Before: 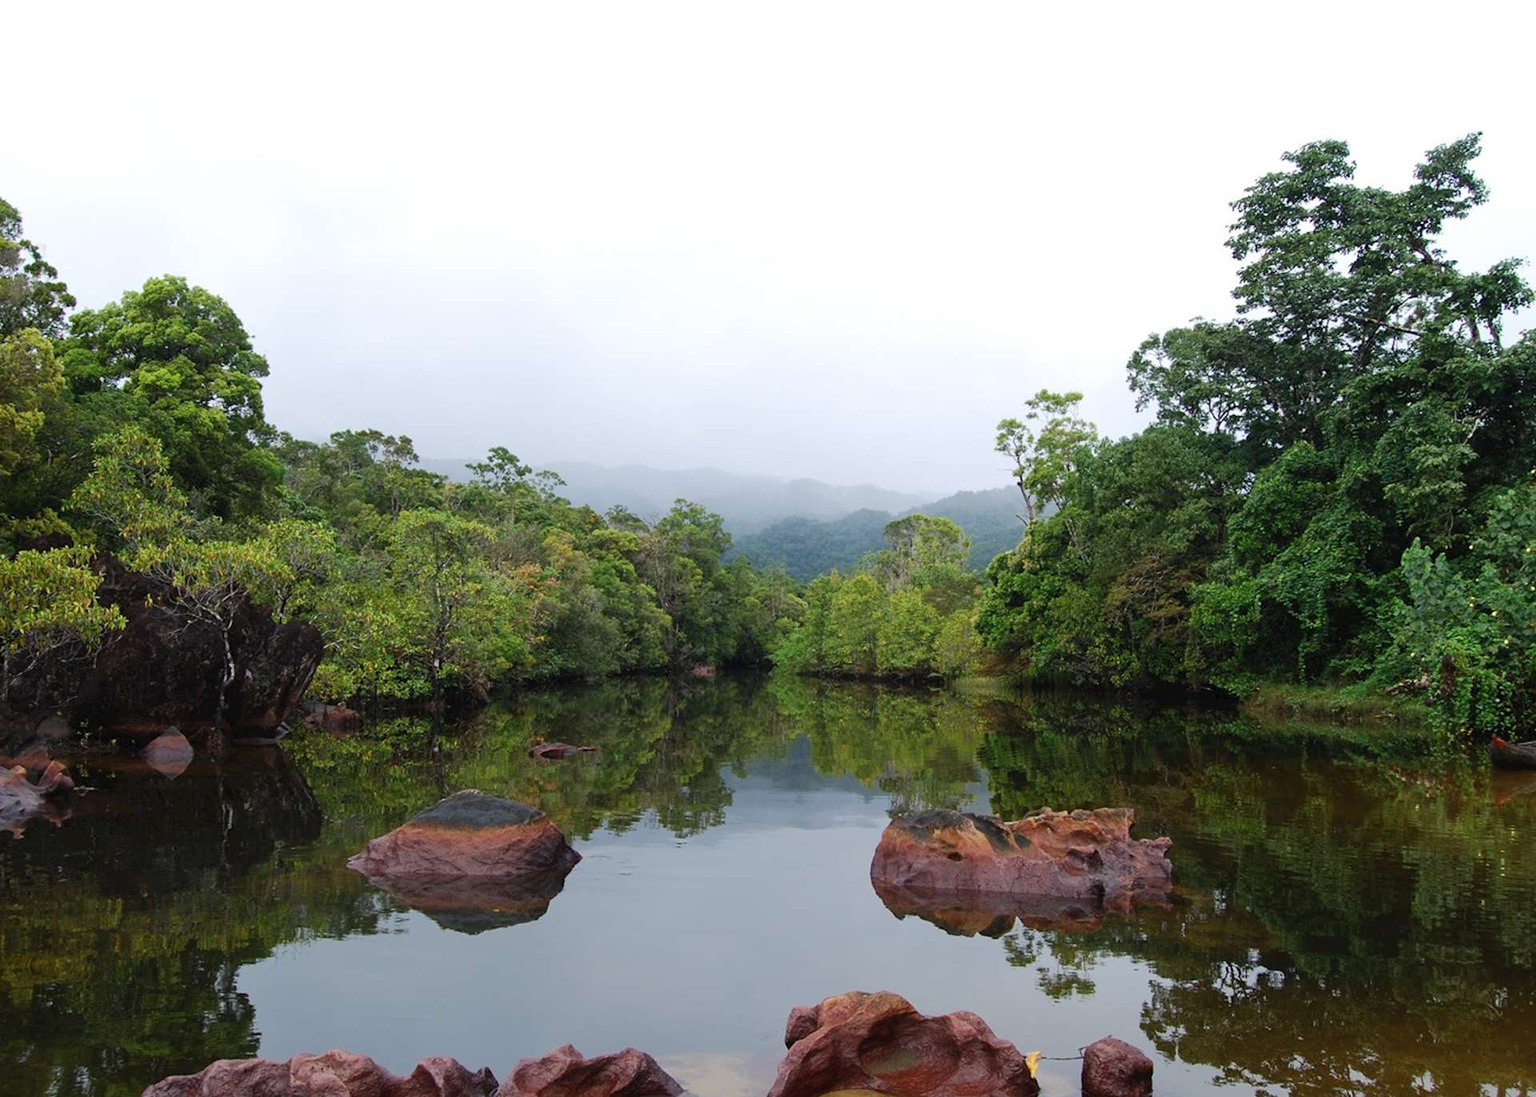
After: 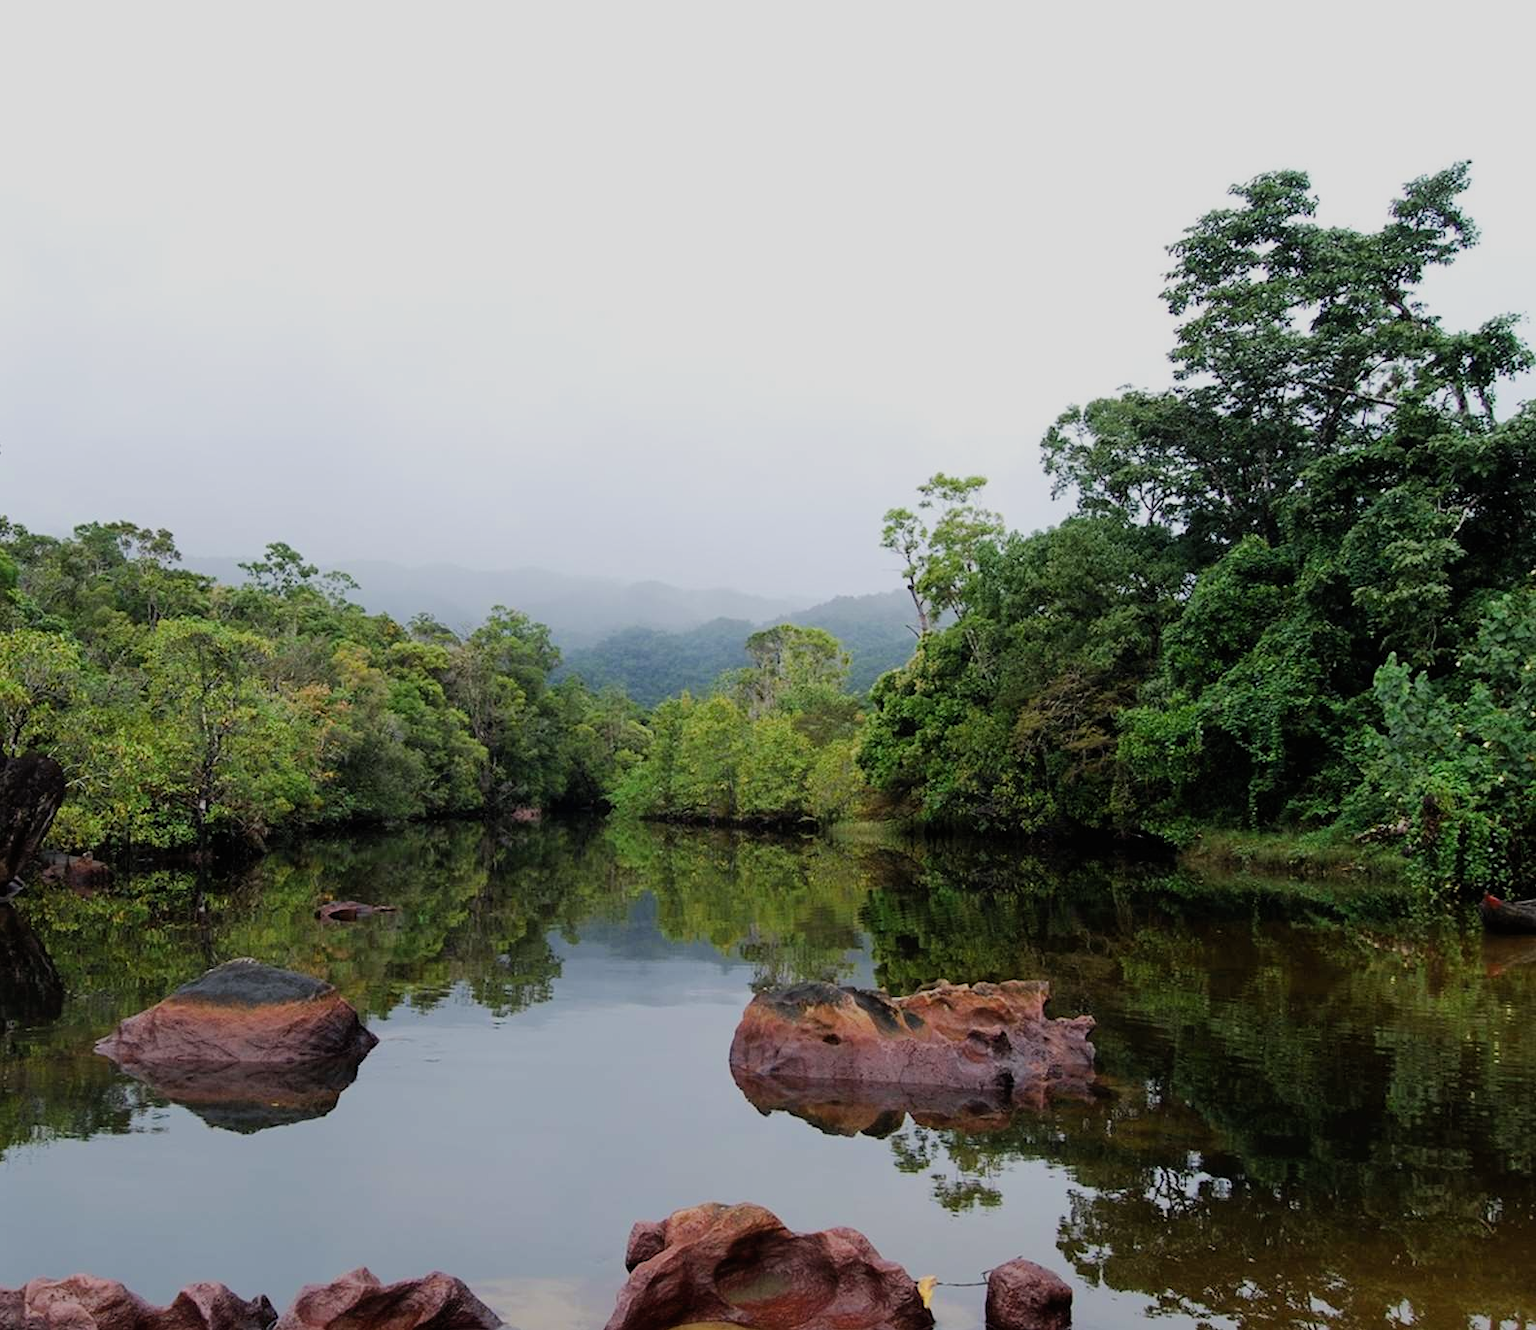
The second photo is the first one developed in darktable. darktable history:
filmic rgb: hardness 4.17
crop: left 17.582%, bottom 0.031%
